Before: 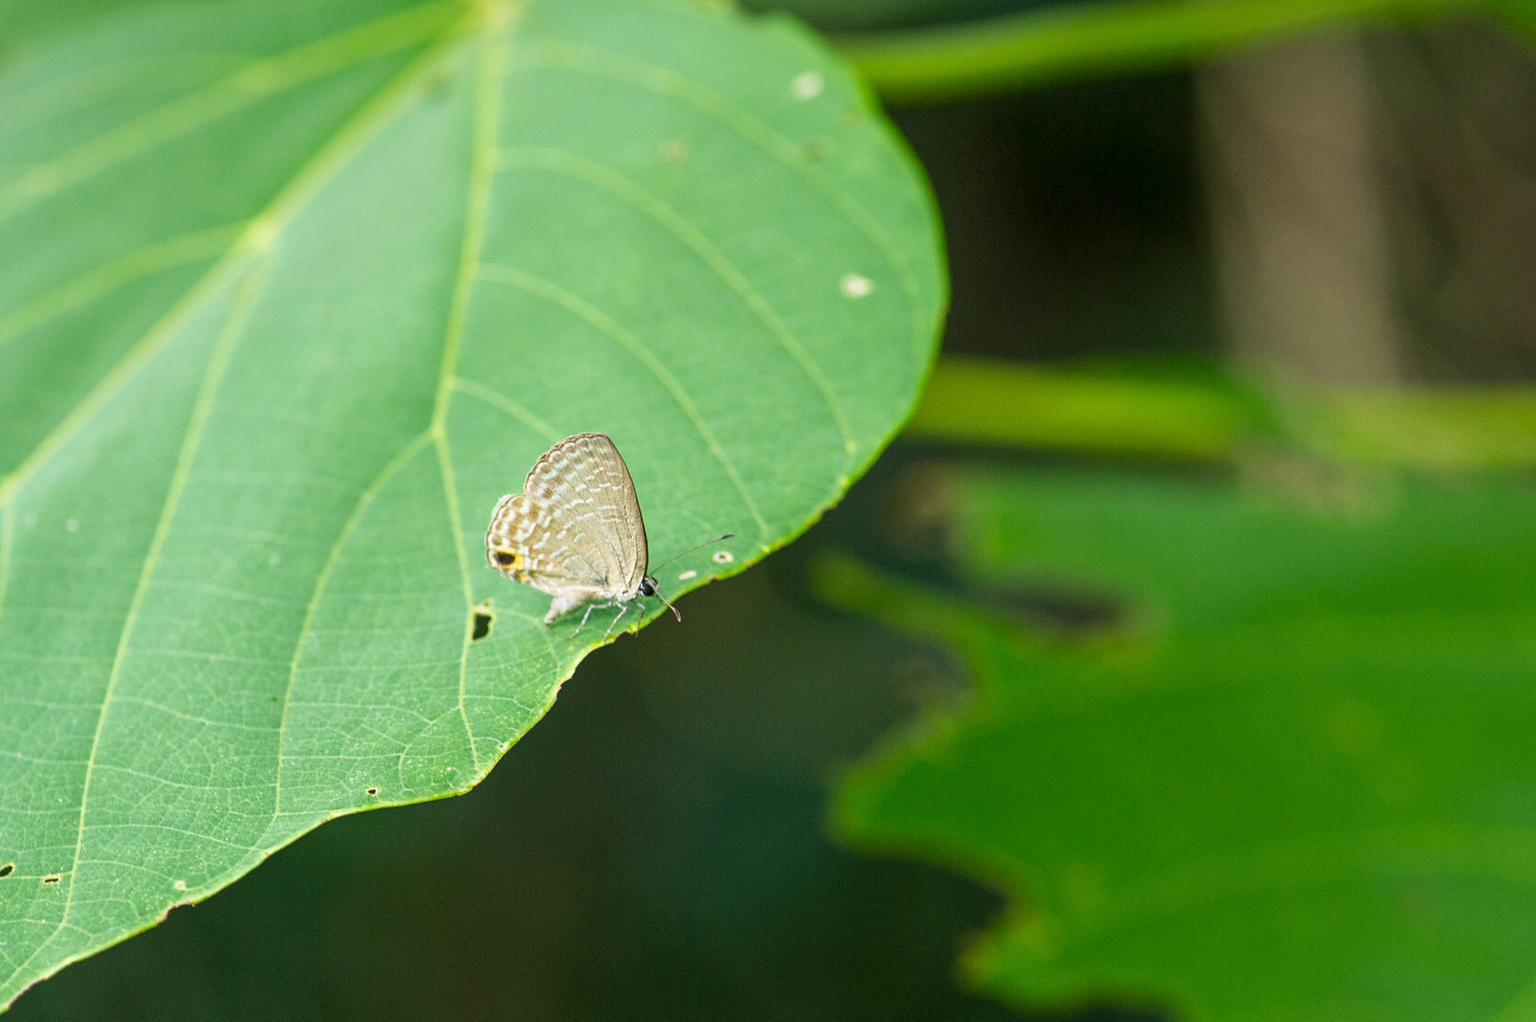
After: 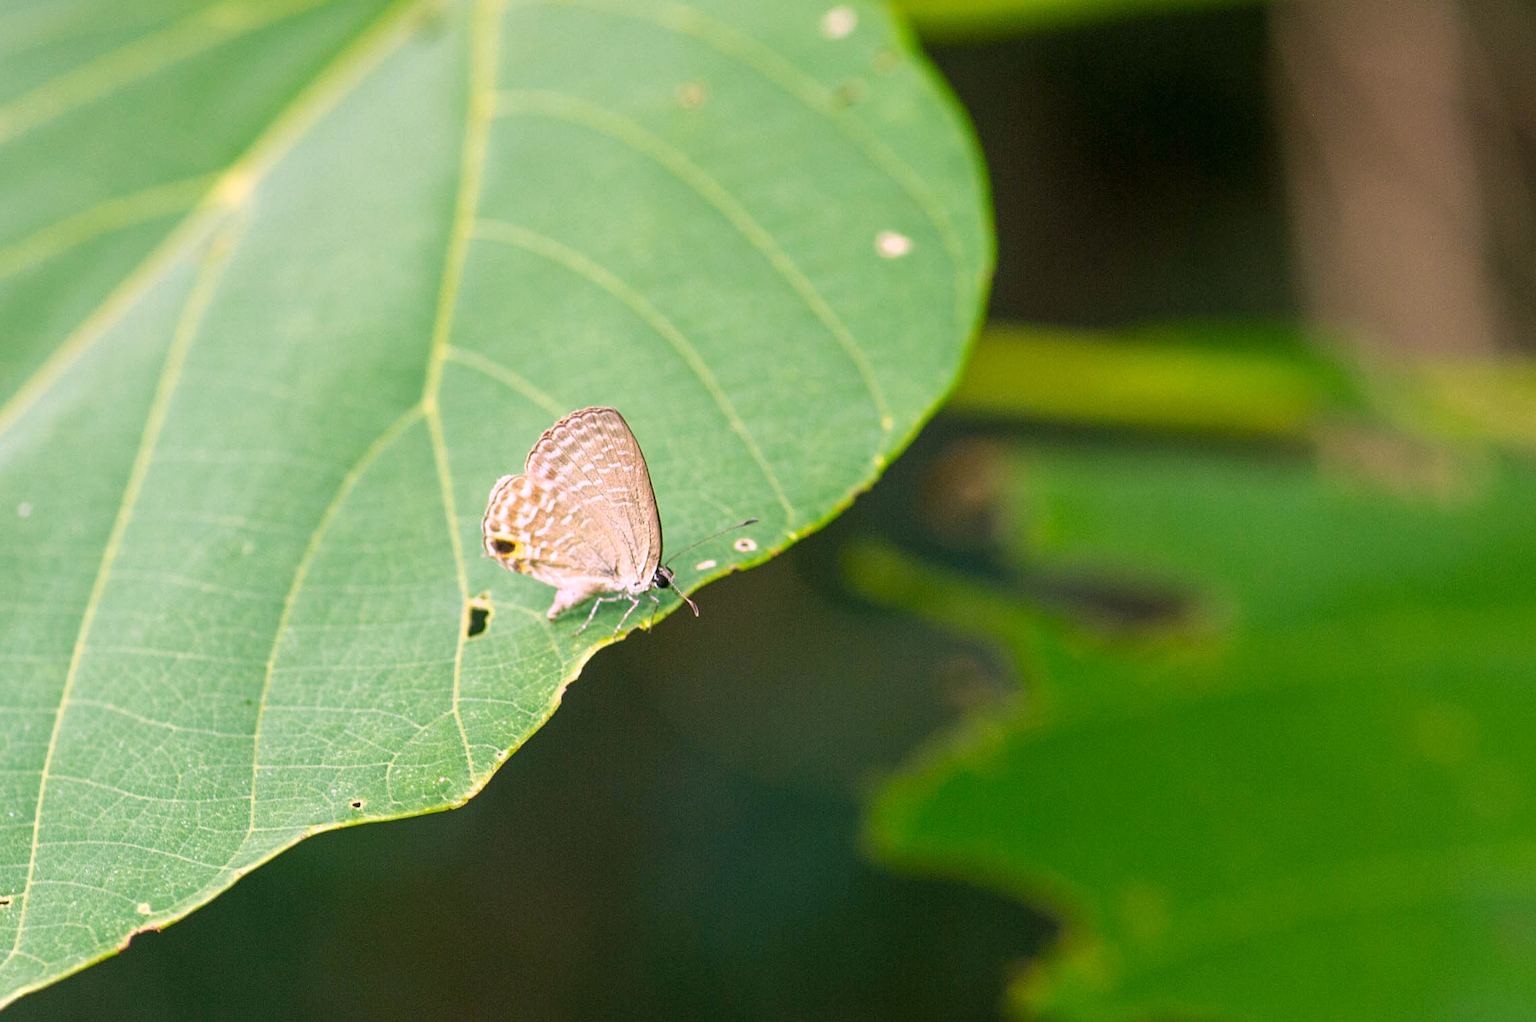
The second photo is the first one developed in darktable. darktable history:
crop: left 3.305%, top 6.436%, right 6.389%, bottom 3.258%
white balance: red 1.188, blue 1.11
